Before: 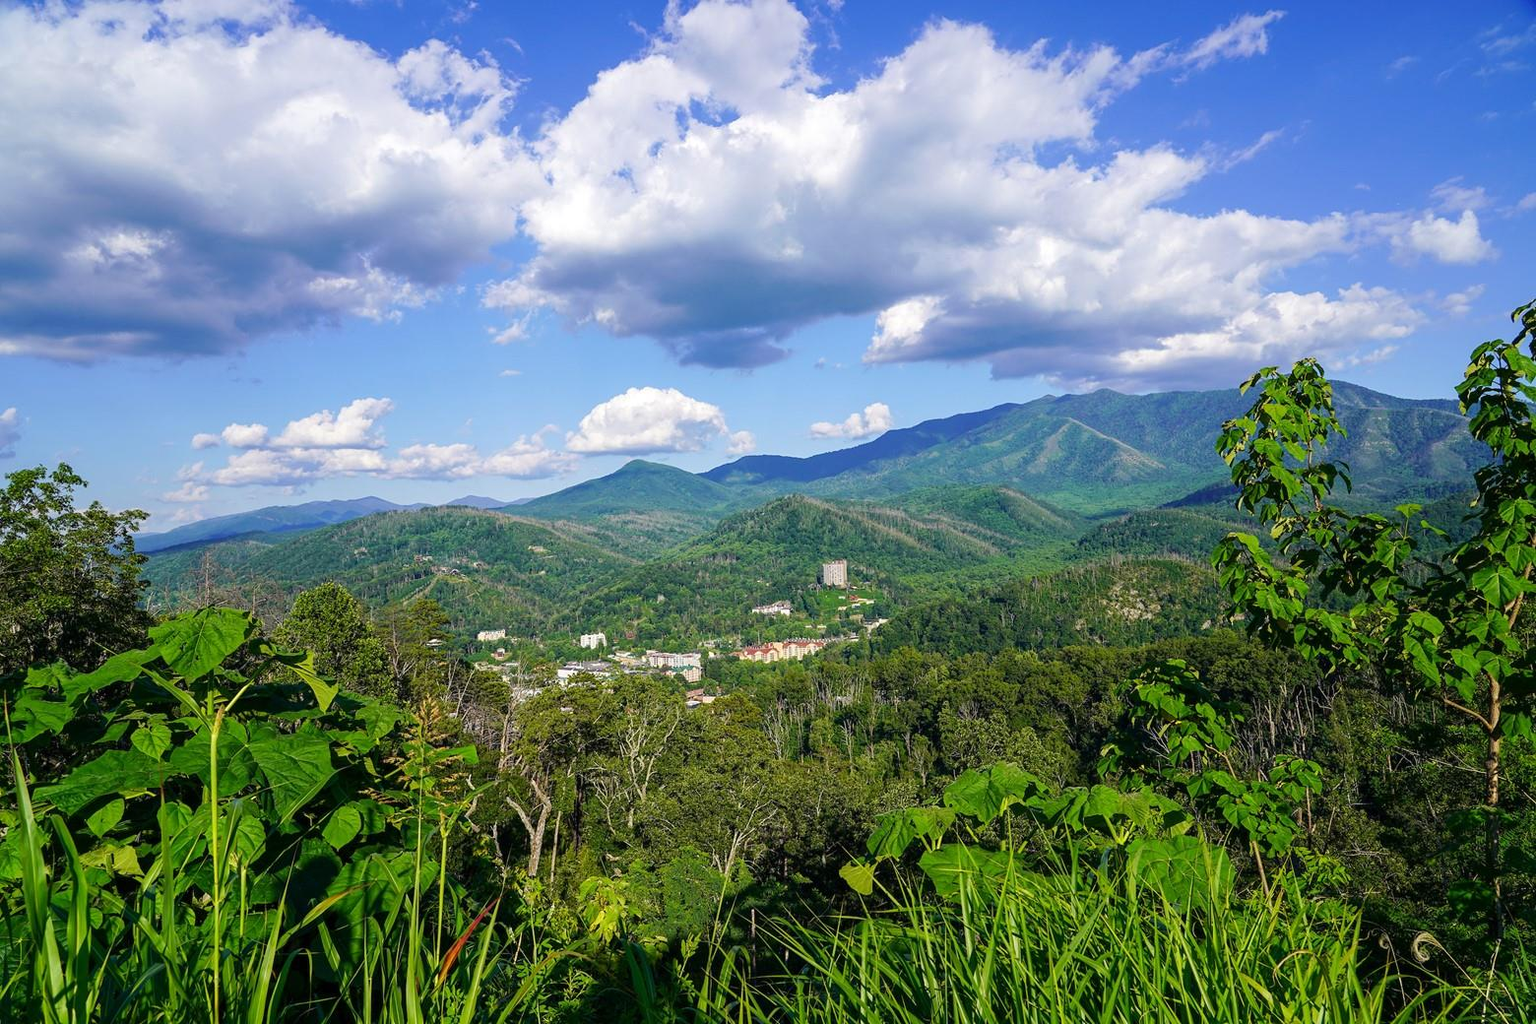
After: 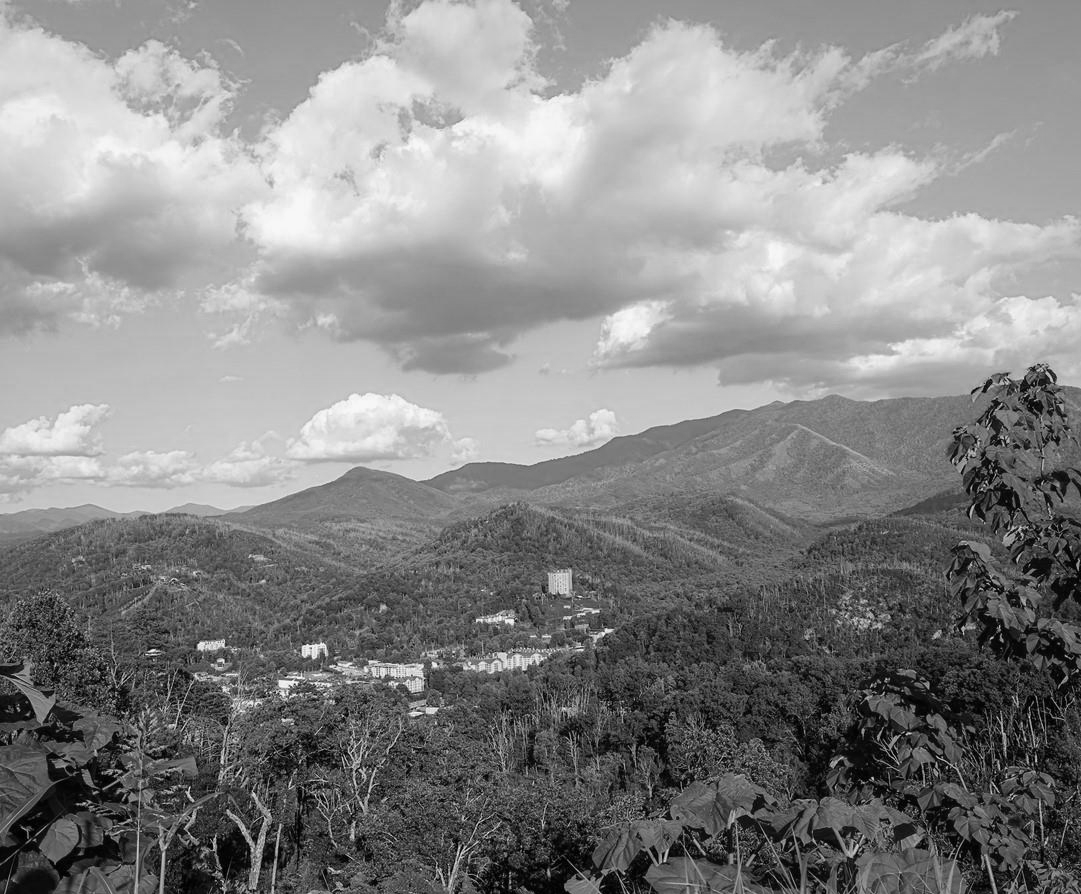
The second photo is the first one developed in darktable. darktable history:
color calibration: output gray [0.21, 0.42, 0.37, 0], gray › normalize channels true, illuminant same as pipeline (D50), adaptation XYZ, x 0.346, y 0.359, gamut compression 0
crop: left 18.479%, right 12.2%, bottom 13.971%
